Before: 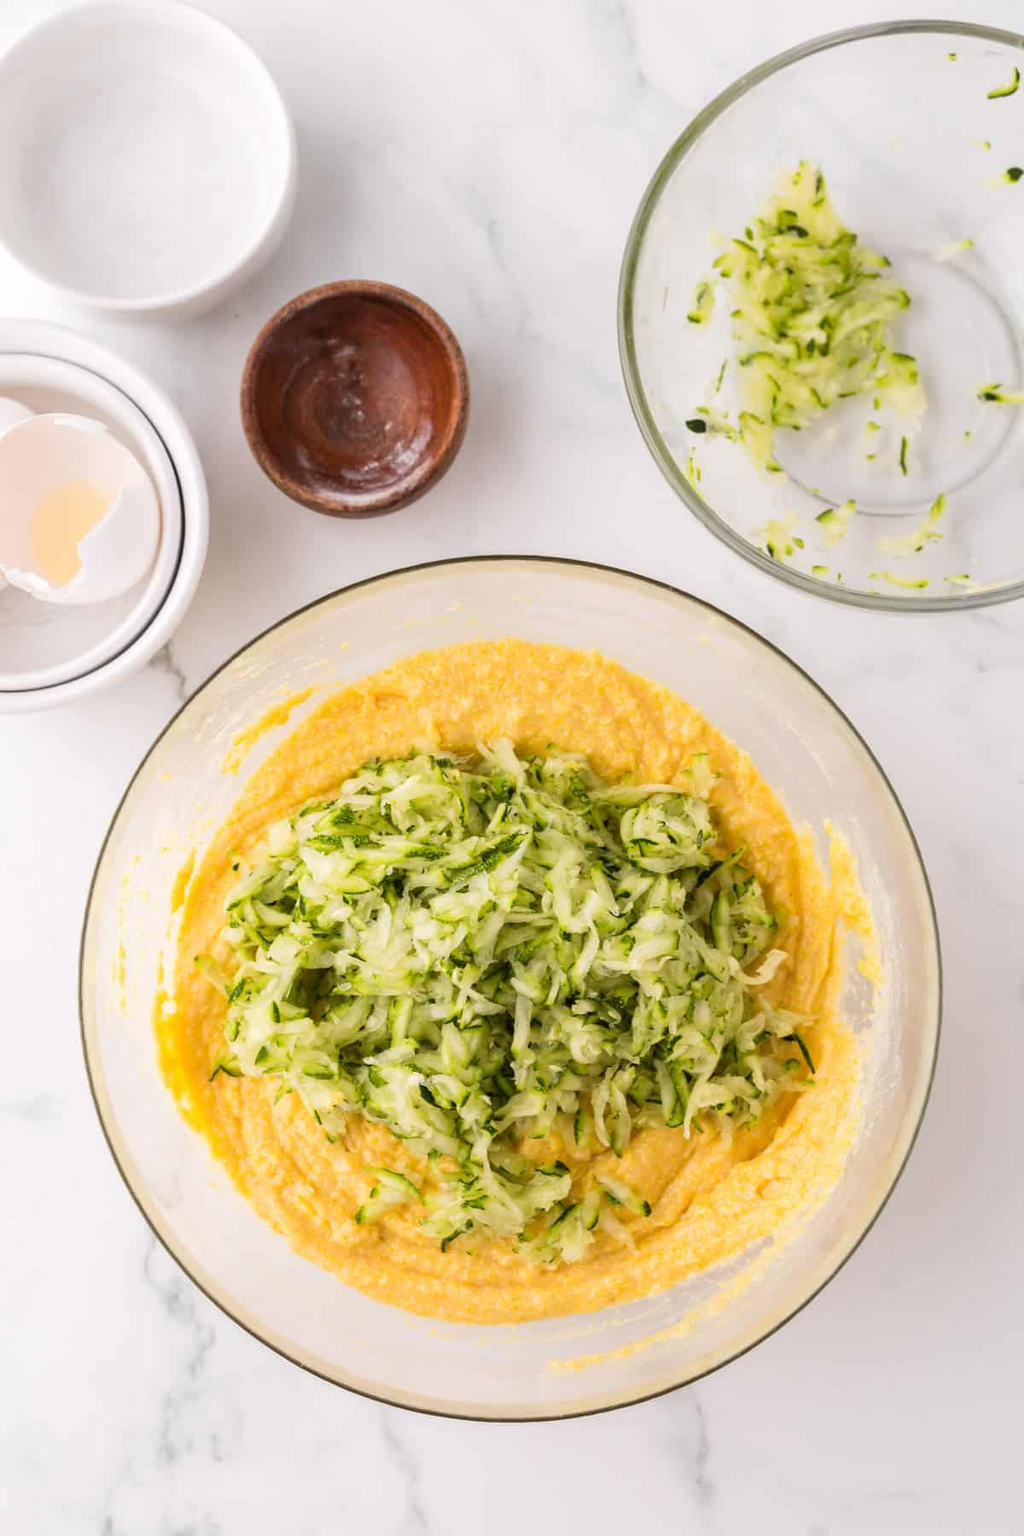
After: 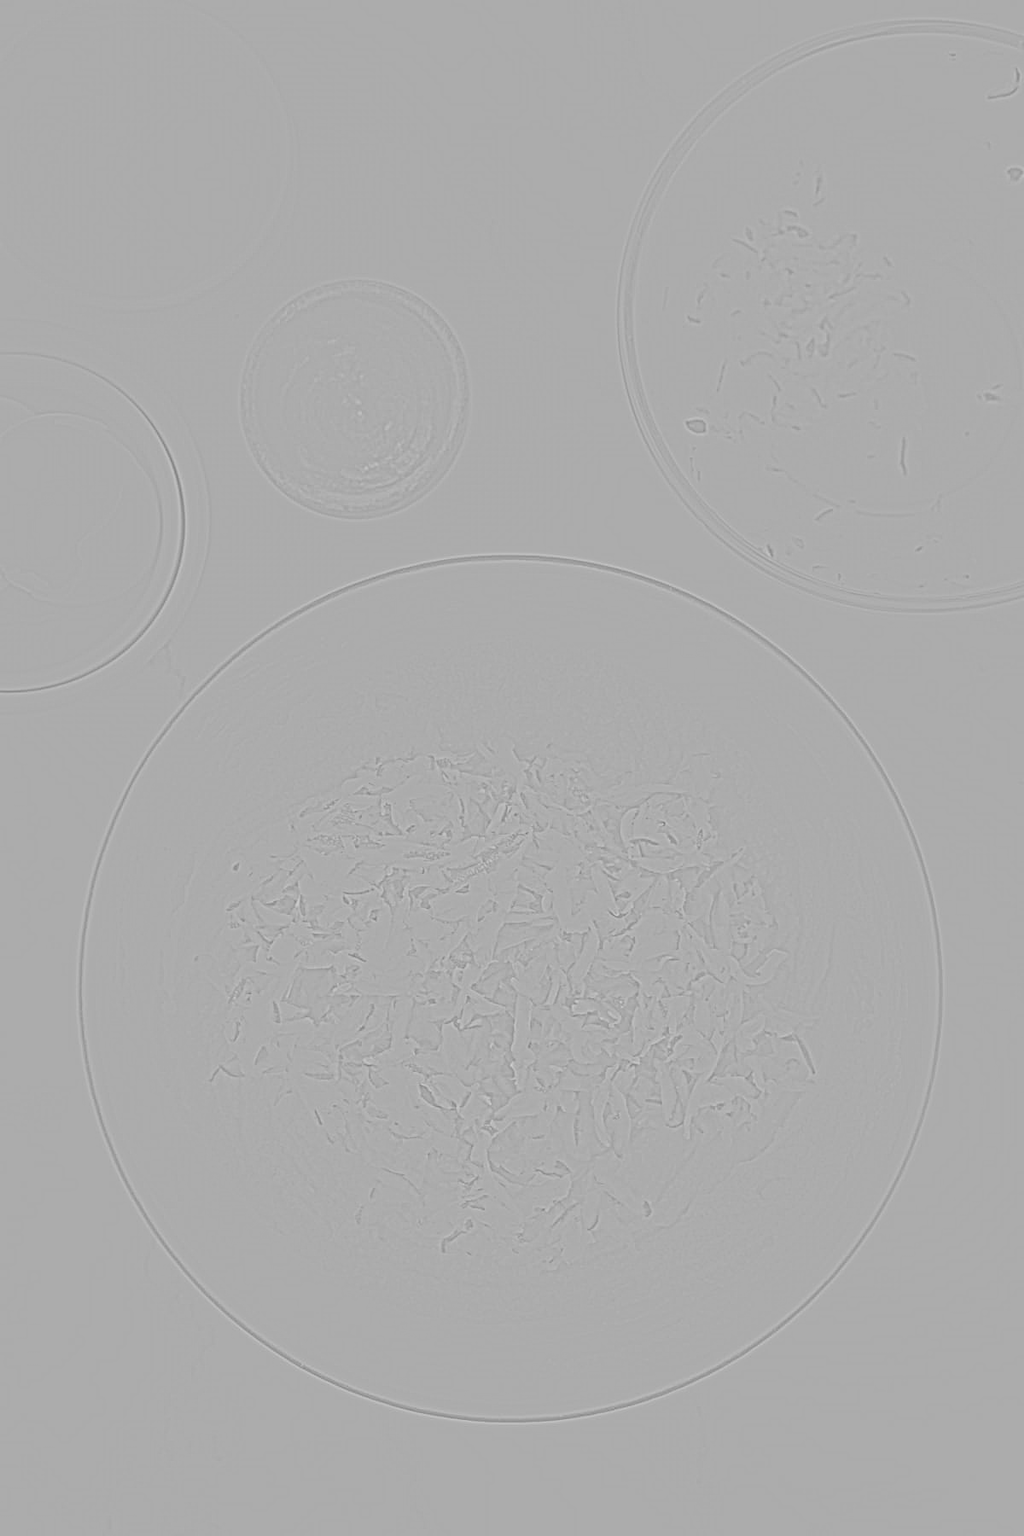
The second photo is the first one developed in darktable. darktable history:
base curve: curves: ch0 [(0, 0) (0.026, 0.03) (0.109, 0.232) (0.351, 0.748) (0.669, 0.968) (1, 1)], preserve colors none
highpass: sharpness 6%, contrast boost 7.63%
